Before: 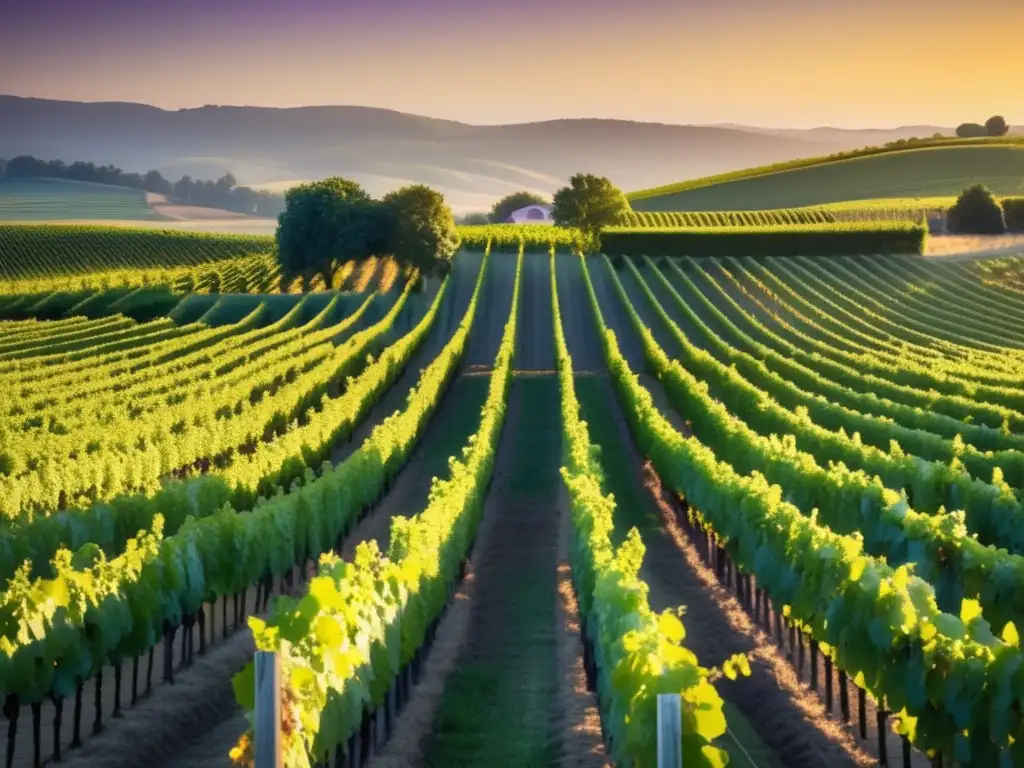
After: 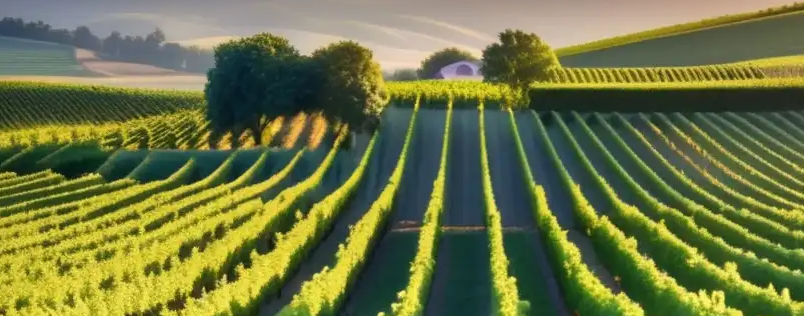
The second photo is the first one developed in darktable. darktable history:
crop: left 7.028%, top 18.792%, right 14.381%, bottom 40.03%
